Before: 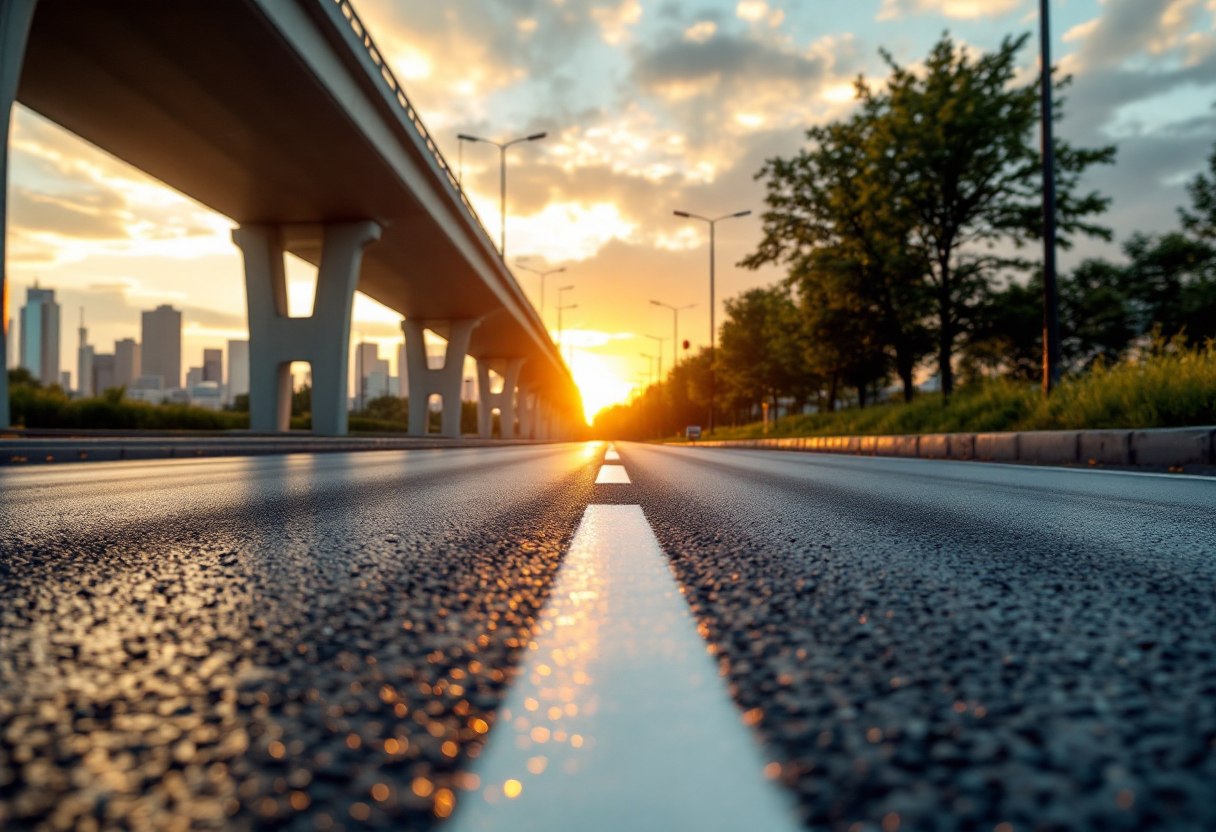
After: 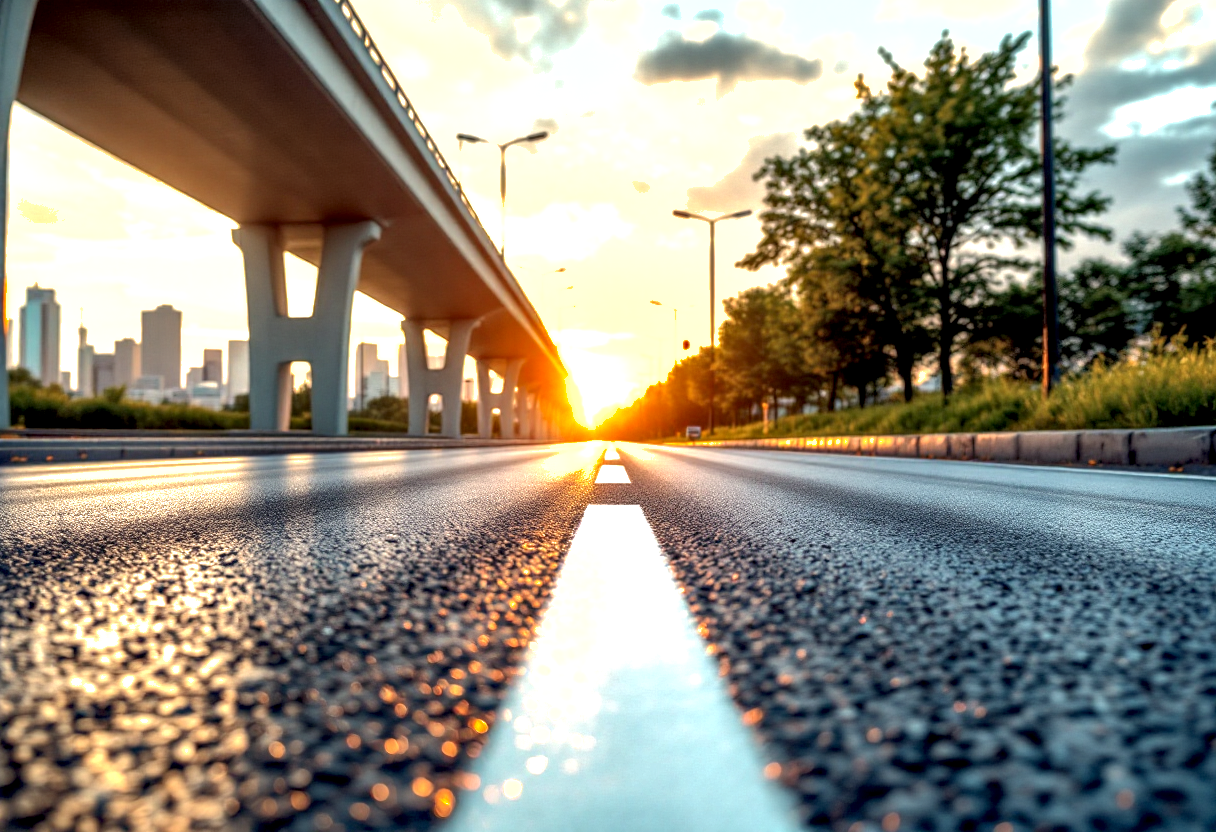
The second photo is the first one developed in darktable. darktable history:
local contrast: detail 160%
exposure: exposure 1.089 EV, compensate highlight preservation false
shadows and highlights: on, module defaults
